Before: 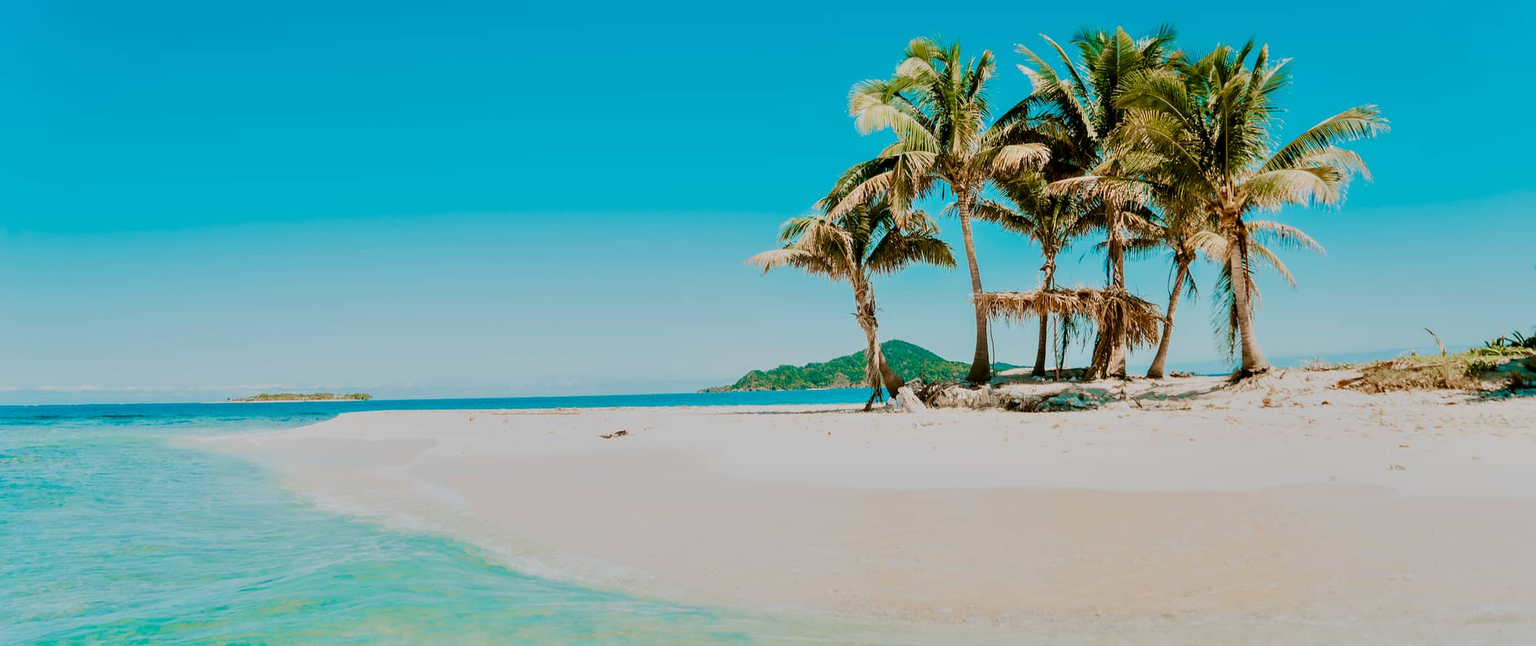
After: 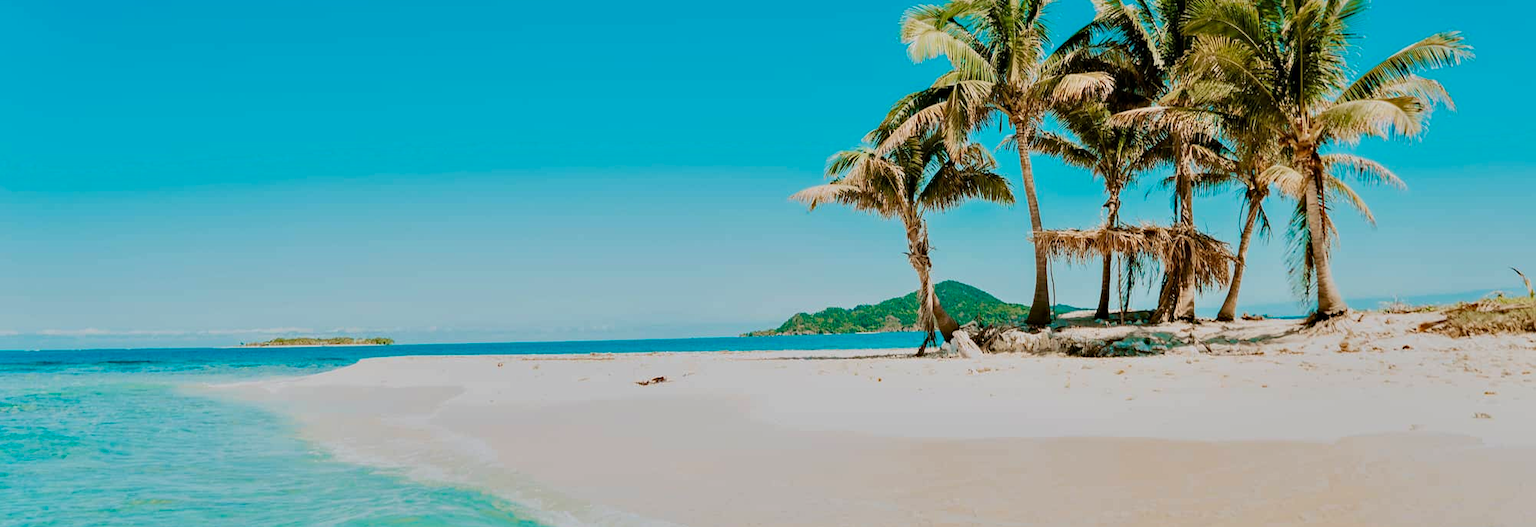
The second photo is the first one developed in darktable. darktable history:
crop and rotate: angle 0.03°, top 11.643%, right 5.651%, bottom 11.189%
haze removal: strength 0.29, distance 0.25, compatibility mode true, adaptive false
